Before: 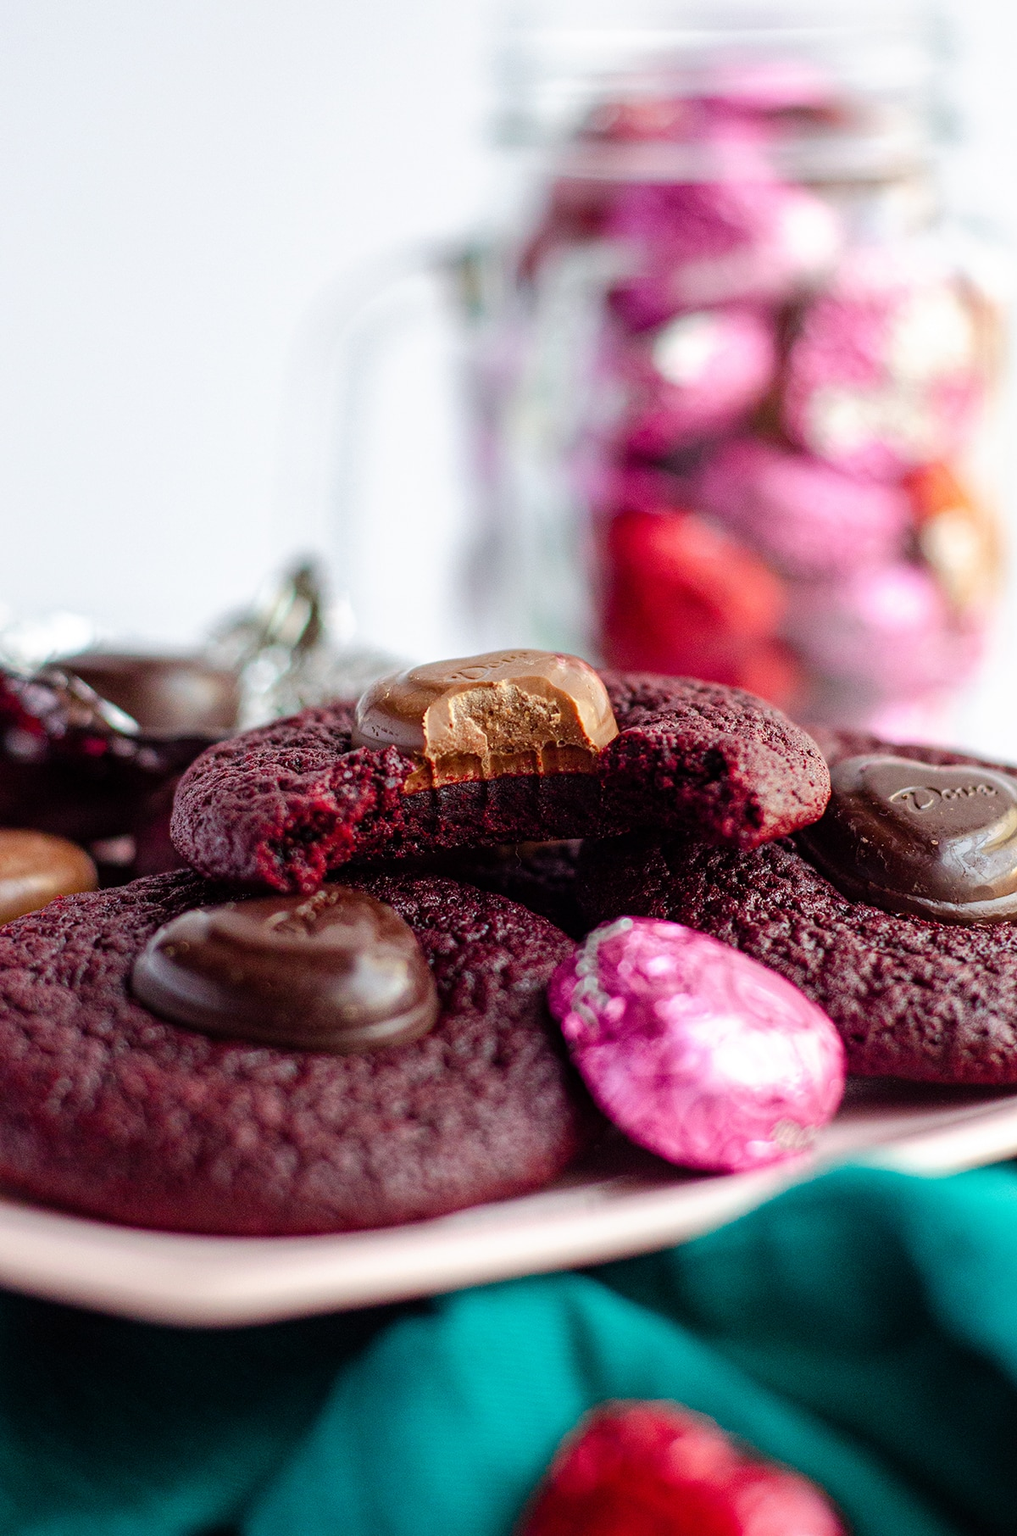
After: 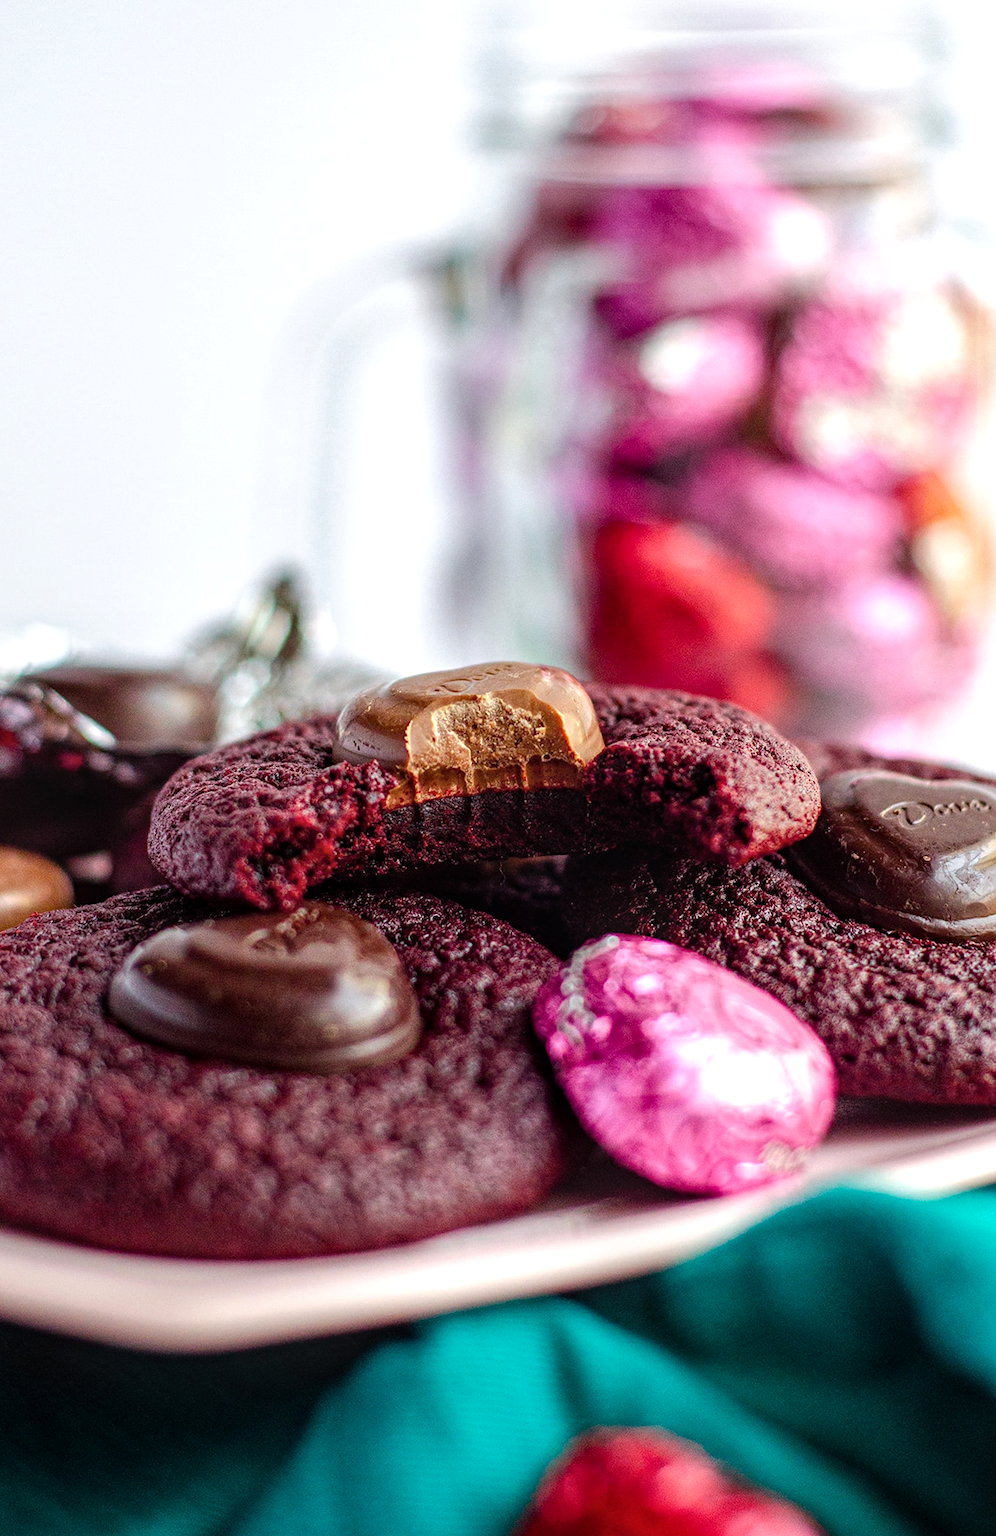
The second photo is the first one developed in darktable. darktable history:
local contrast: on, module defaults
color balance rgb: highlights gain › luminance 9.633%, perceptual saturation grading › global saturation 0.132%, global vibrance 16.238%, saturation formula JzAzBz (2021)
crop and rotate: left 2.545%, right 1.344%, bottom 1.859%
